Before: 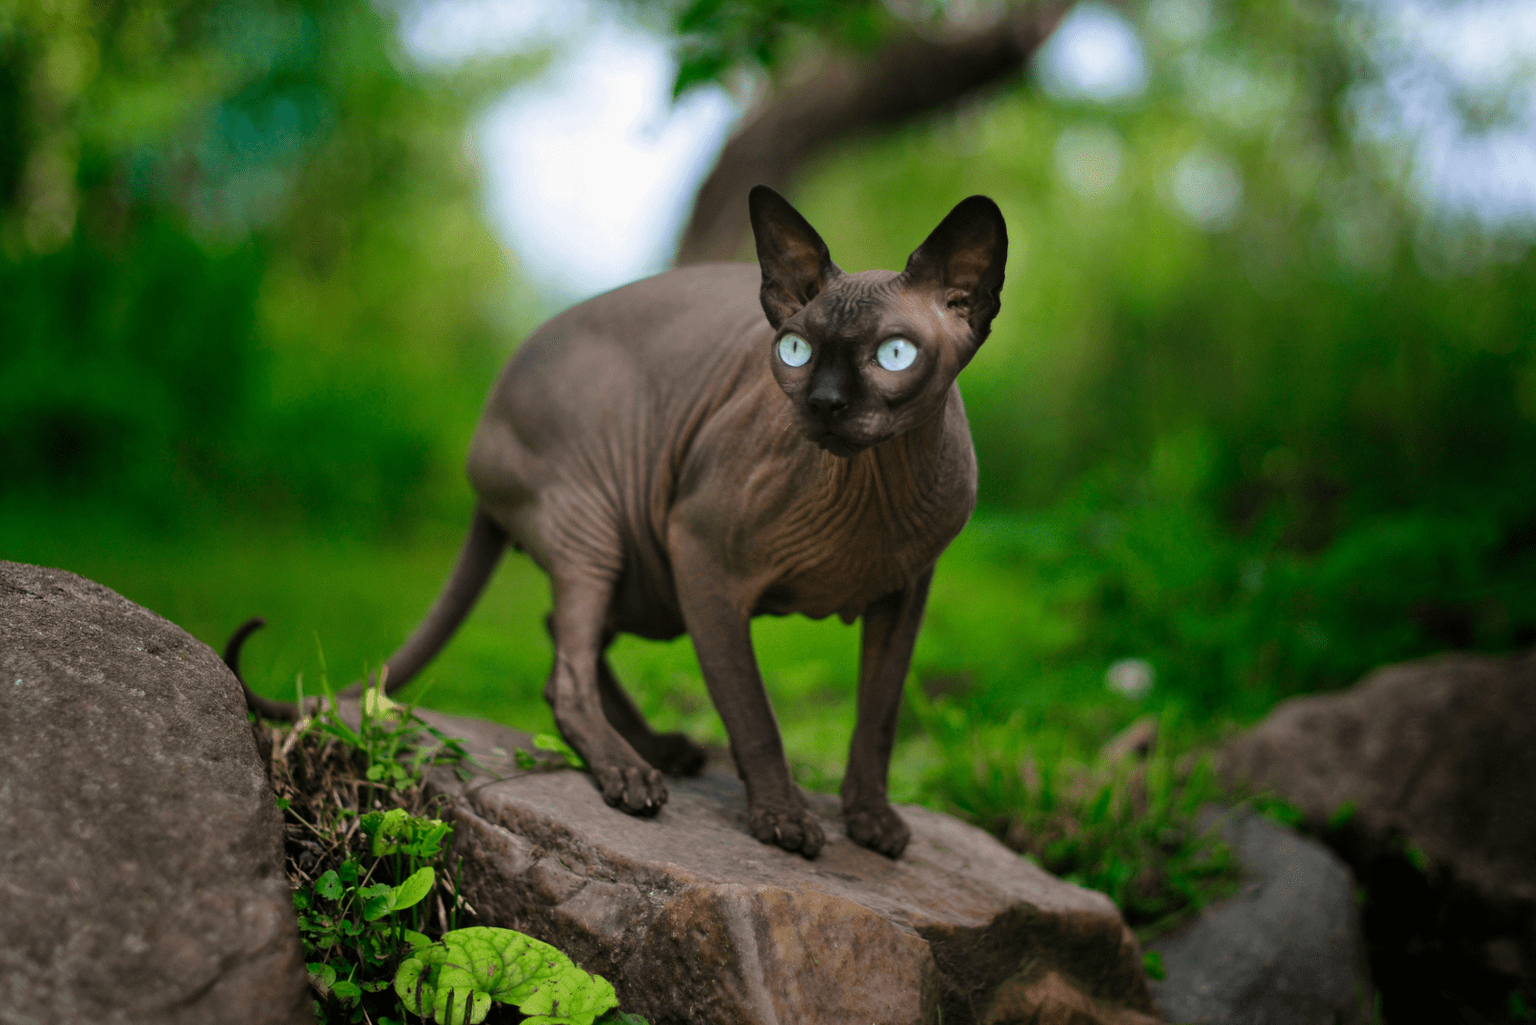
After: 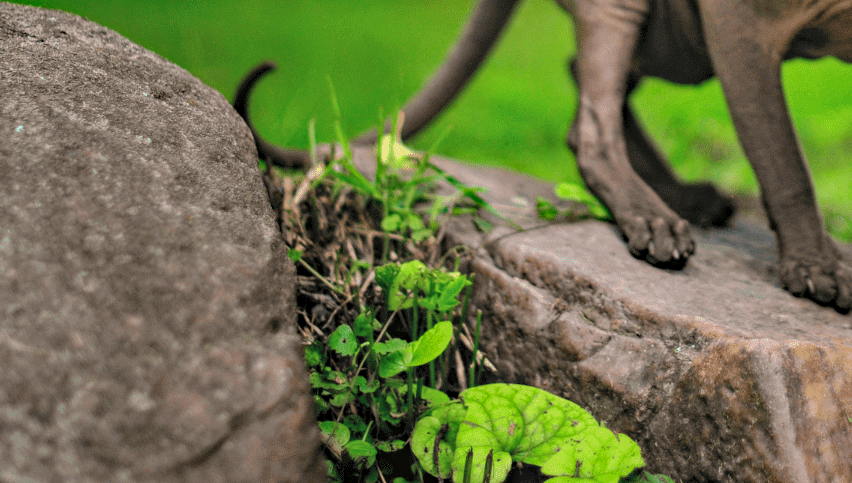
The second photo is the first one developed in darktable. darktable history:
crop and rotate: top 54.501%, right 46.731%, bottom 0.209%
contrast brightness saturation: contrast 0.103, brightness 0.309, saturation 0.146
local contrast: on, module defaults
haze removal: compatibility mode true, adaptive false
